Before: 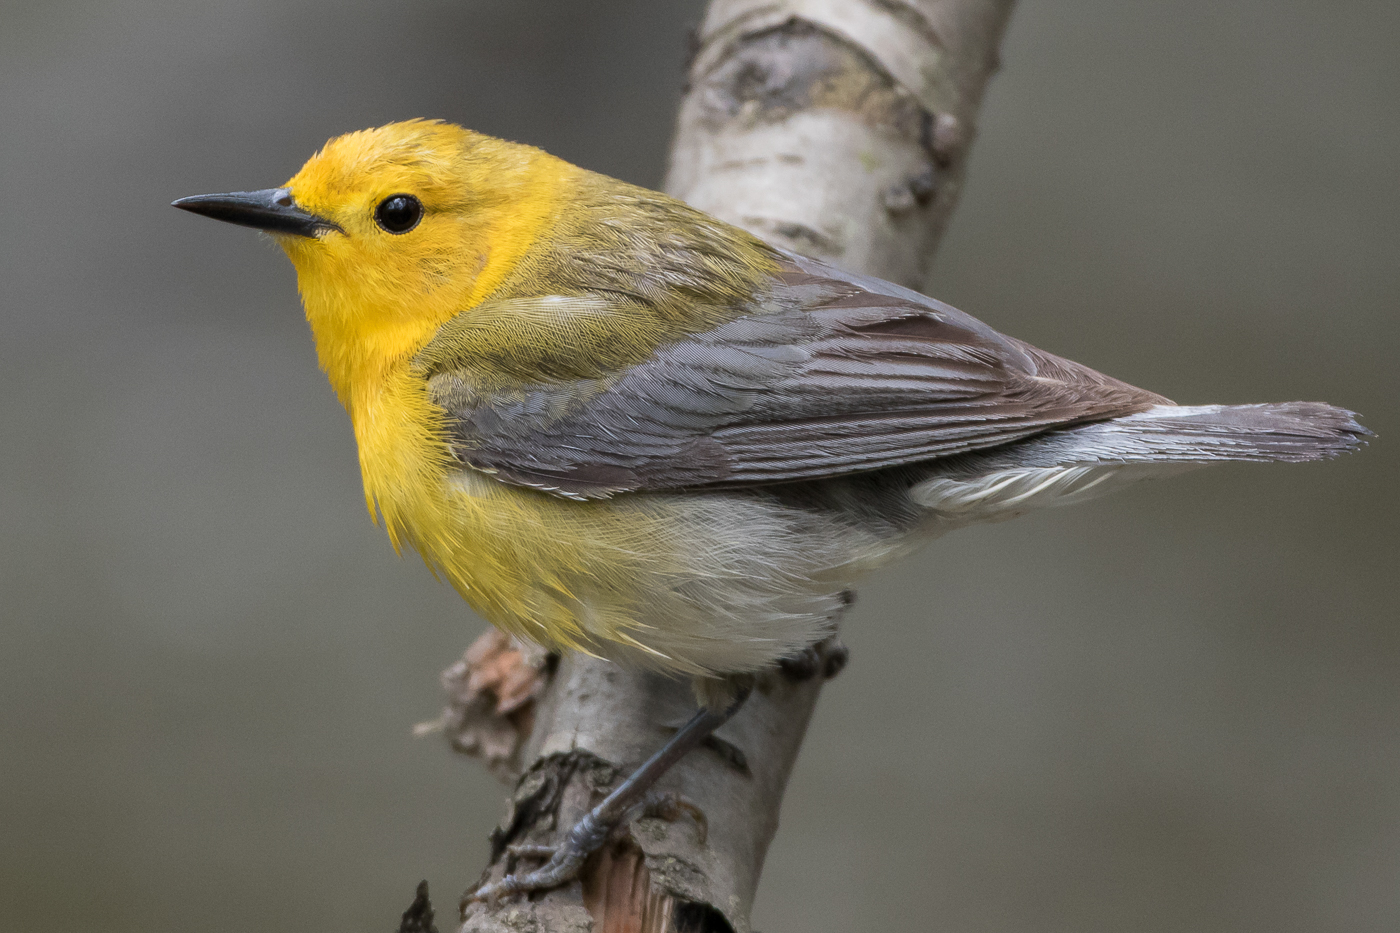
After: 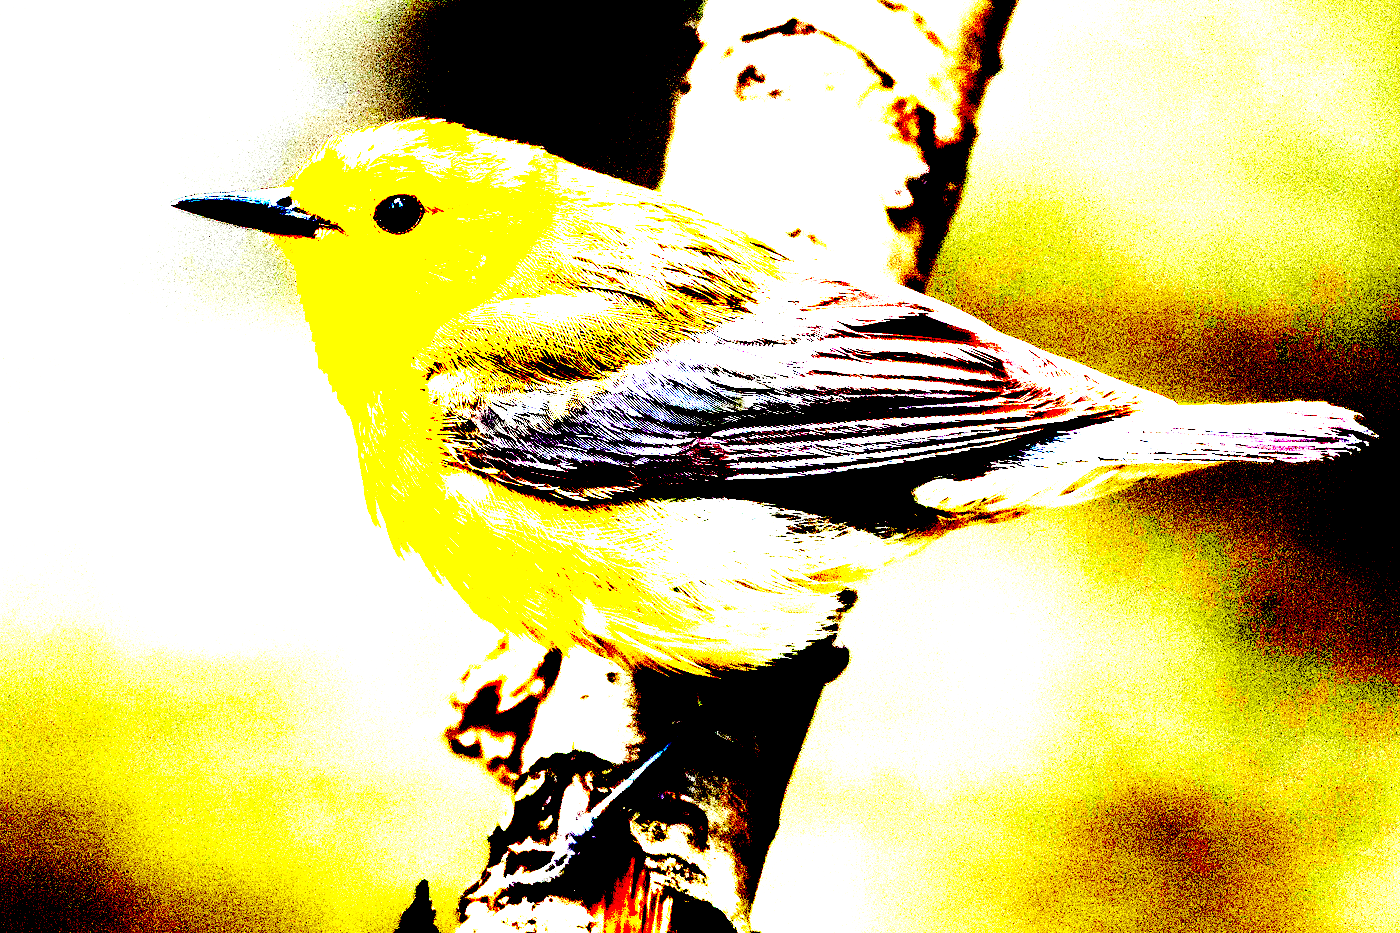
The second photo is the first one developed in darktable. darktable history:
exposure: black level correction 0.1, exposure 3.051 EV, compensate highlight preservation false
color correction: highlights a* -5.97, highlights b* 9.54, shadows a* 10.86, shadows b* 24.01
